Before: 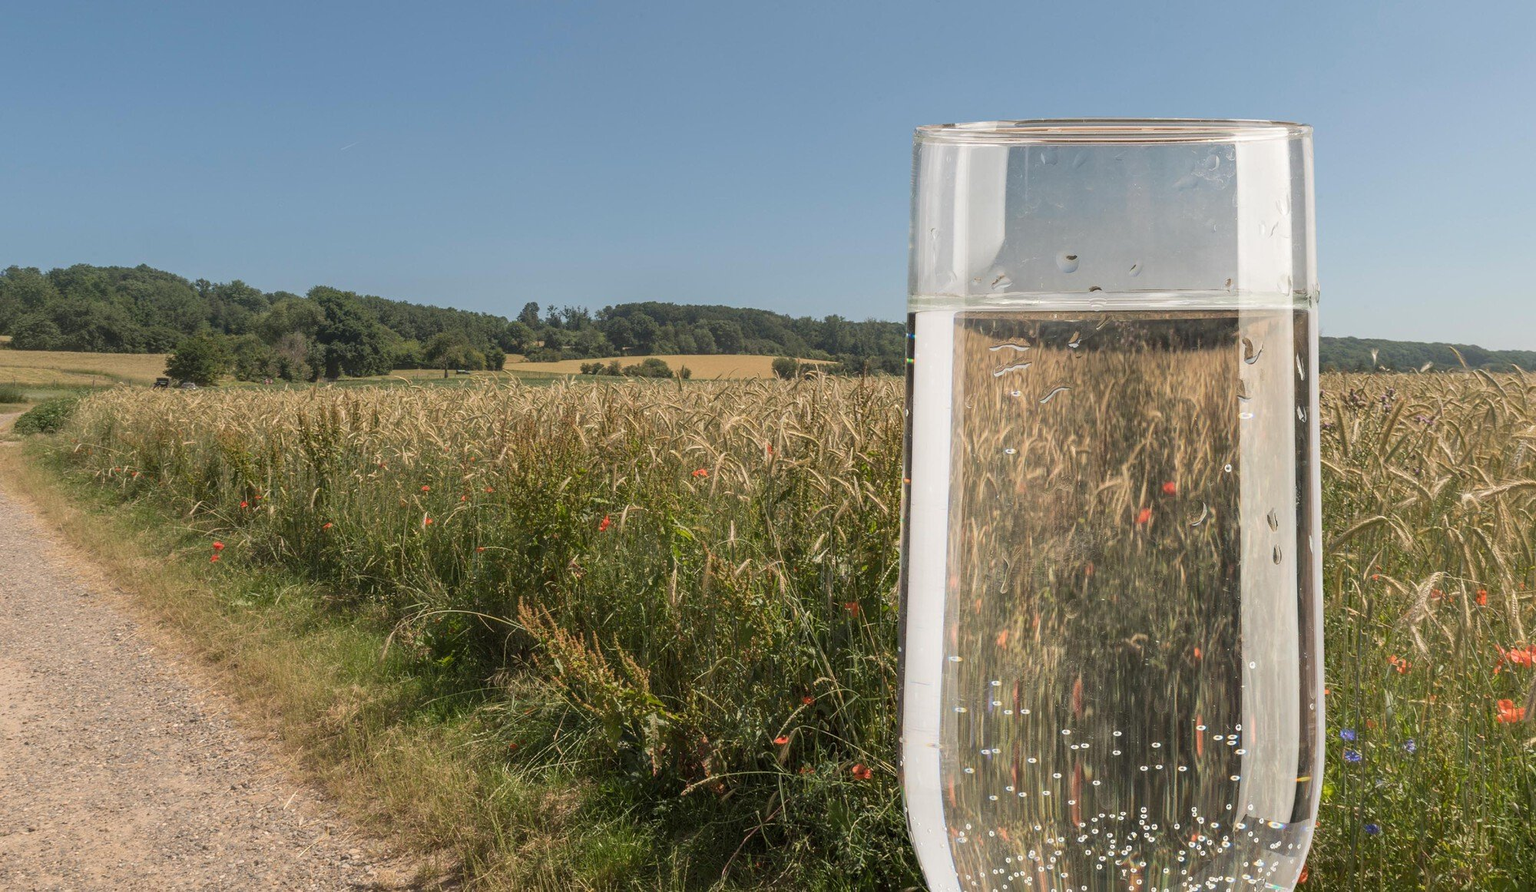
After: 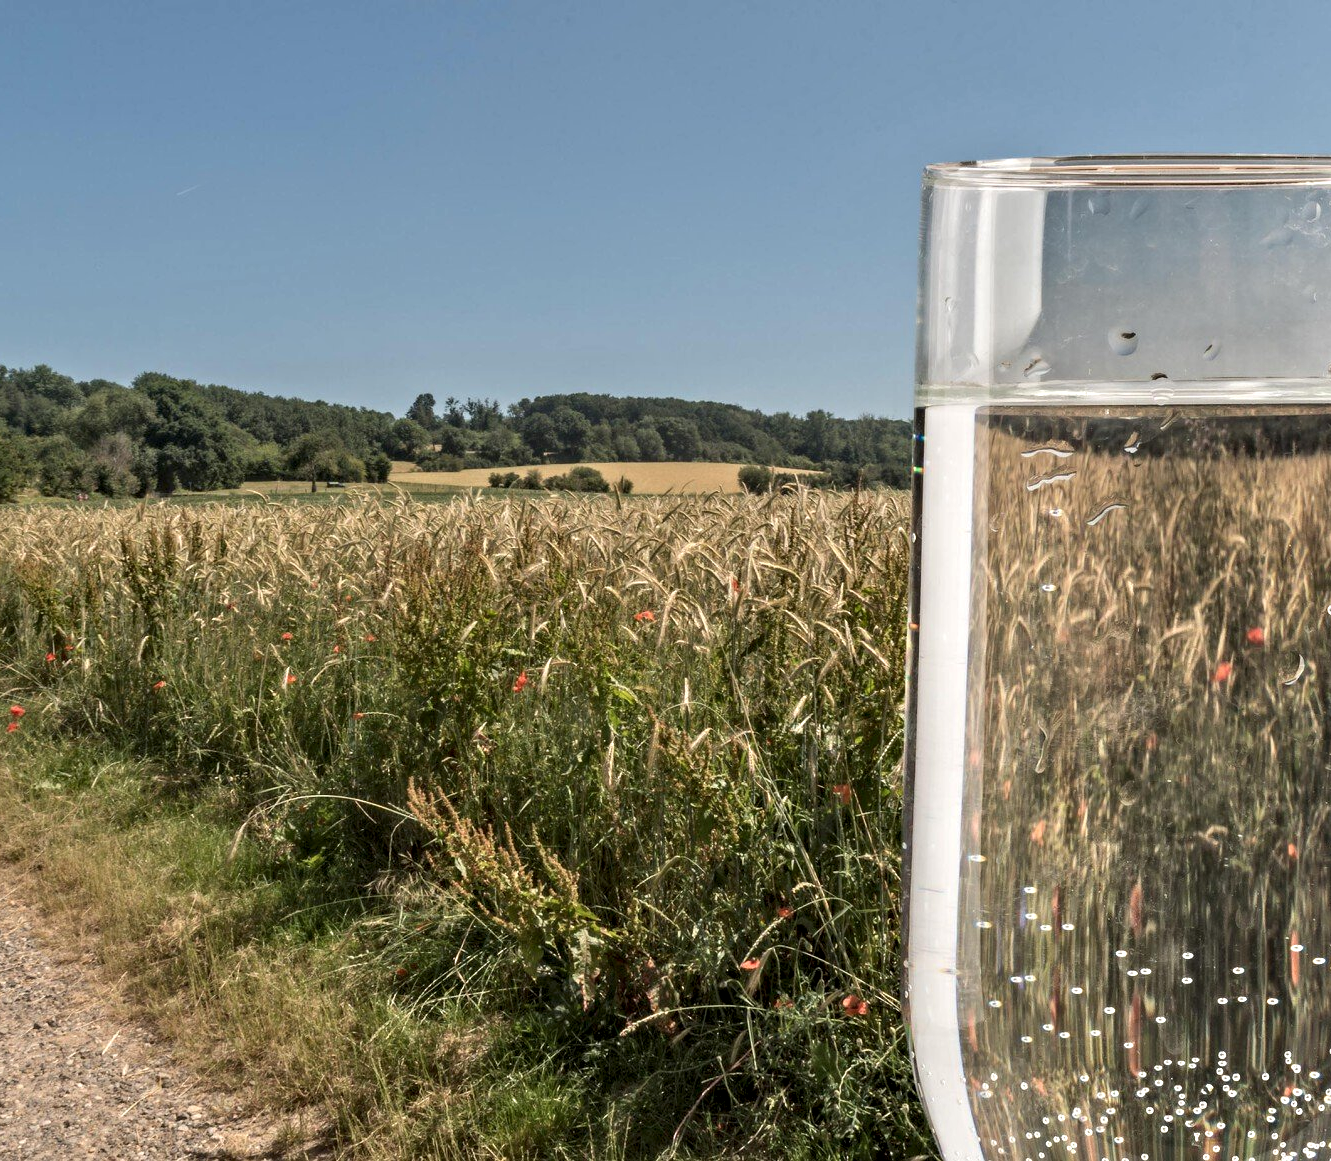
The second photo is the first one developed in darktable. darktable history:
crop and rotate: left 13.375%, right 20.054%
contrast equalizer: y [[0.511, 0.558, 0.631, 0.632, 0.559, 0.512], [0.5 ×6], [0.507, 0.559, 0.627, 0.644, 0.647, 0.647], [0 ×6], [0 ×6]]
